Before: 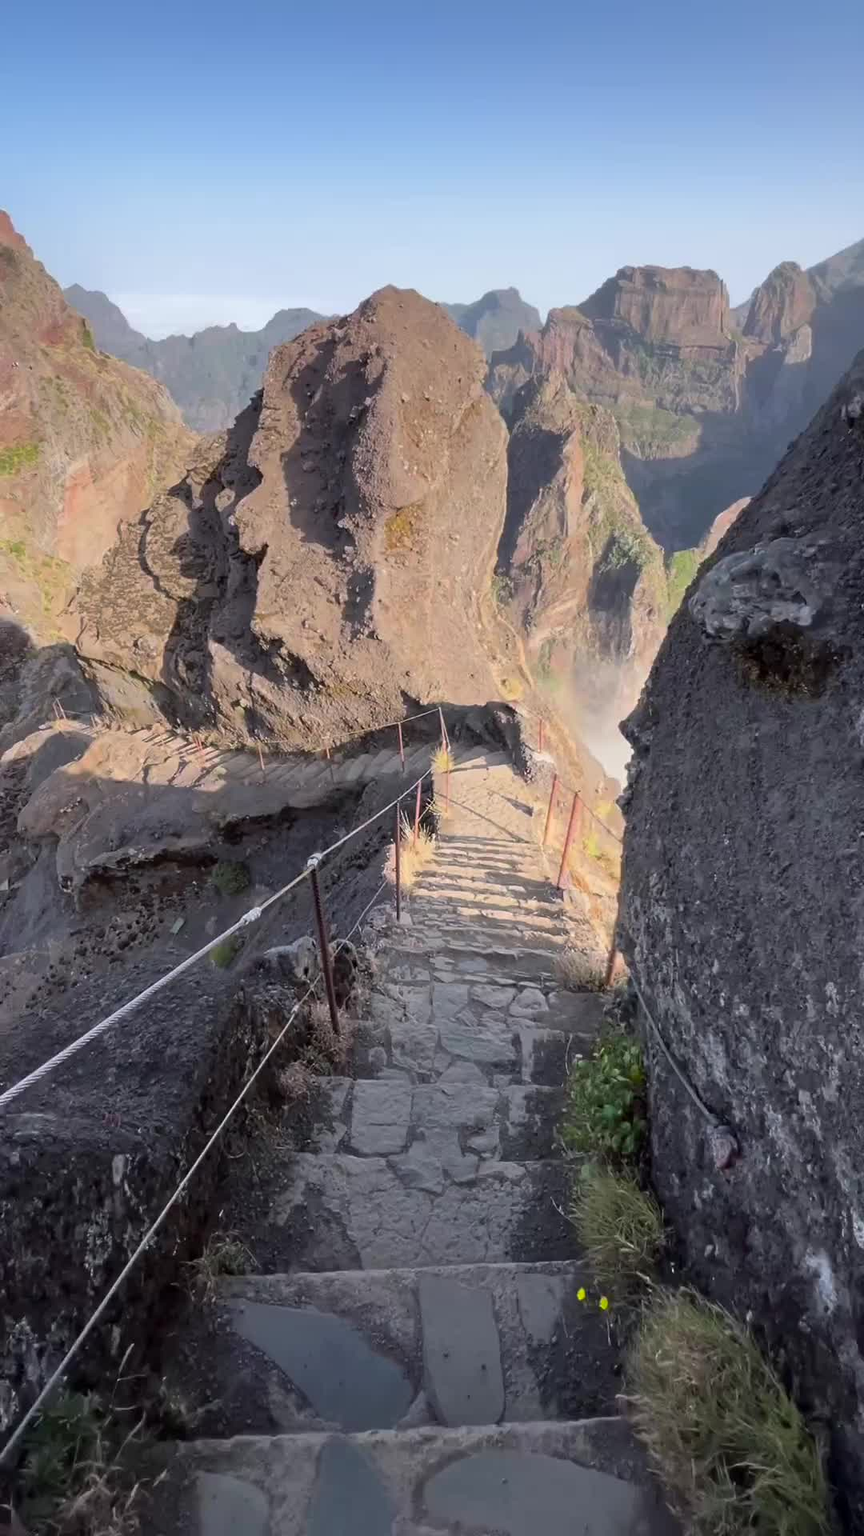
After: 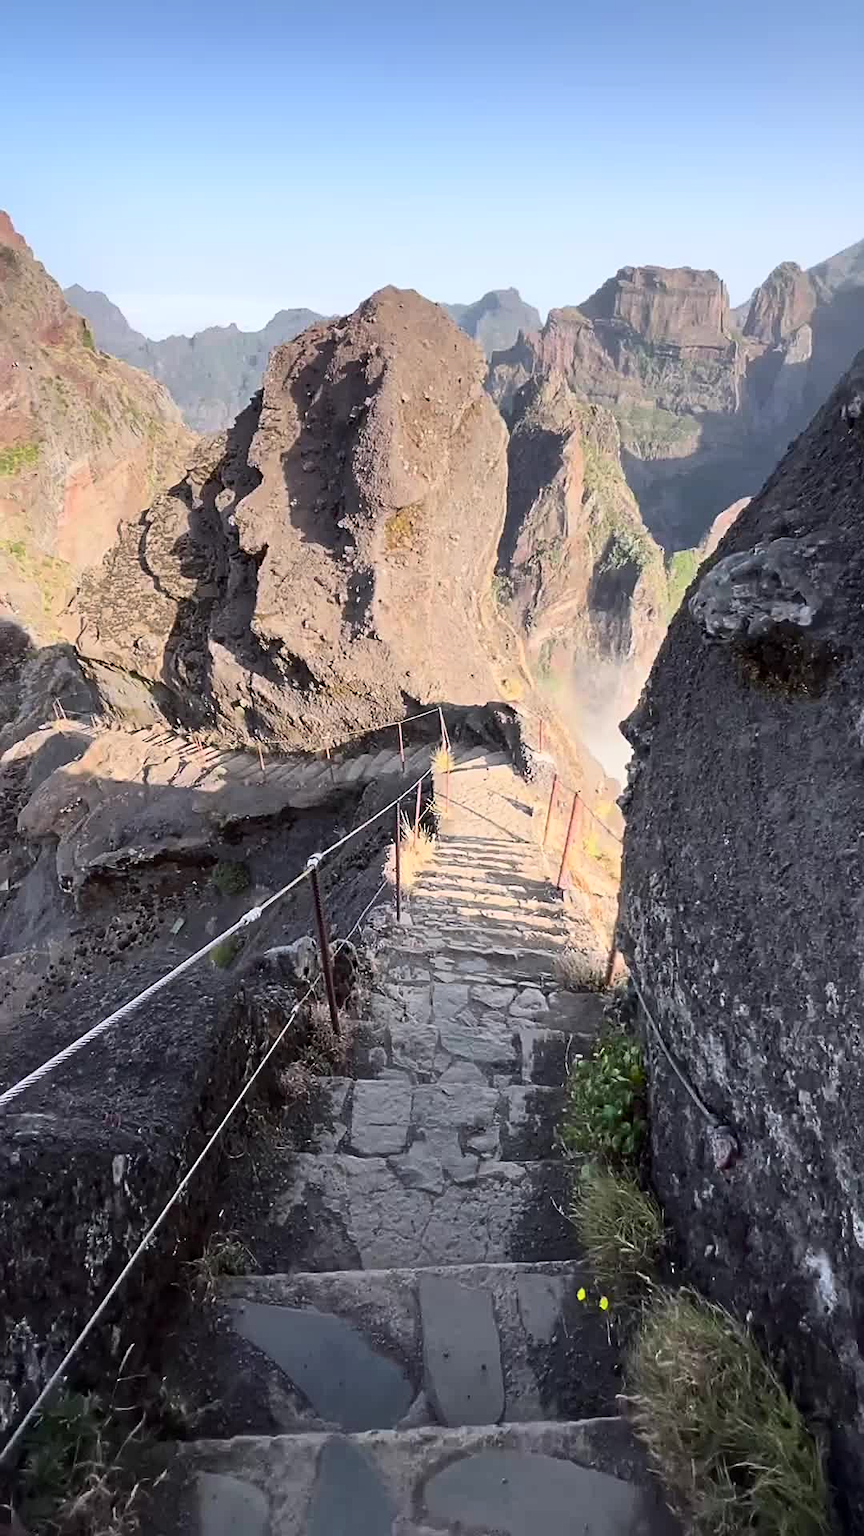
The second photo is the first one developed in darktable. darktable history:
sharpen: on, module defaults
contrast brightness saturation: contrast 0.24, brightness 0.09
